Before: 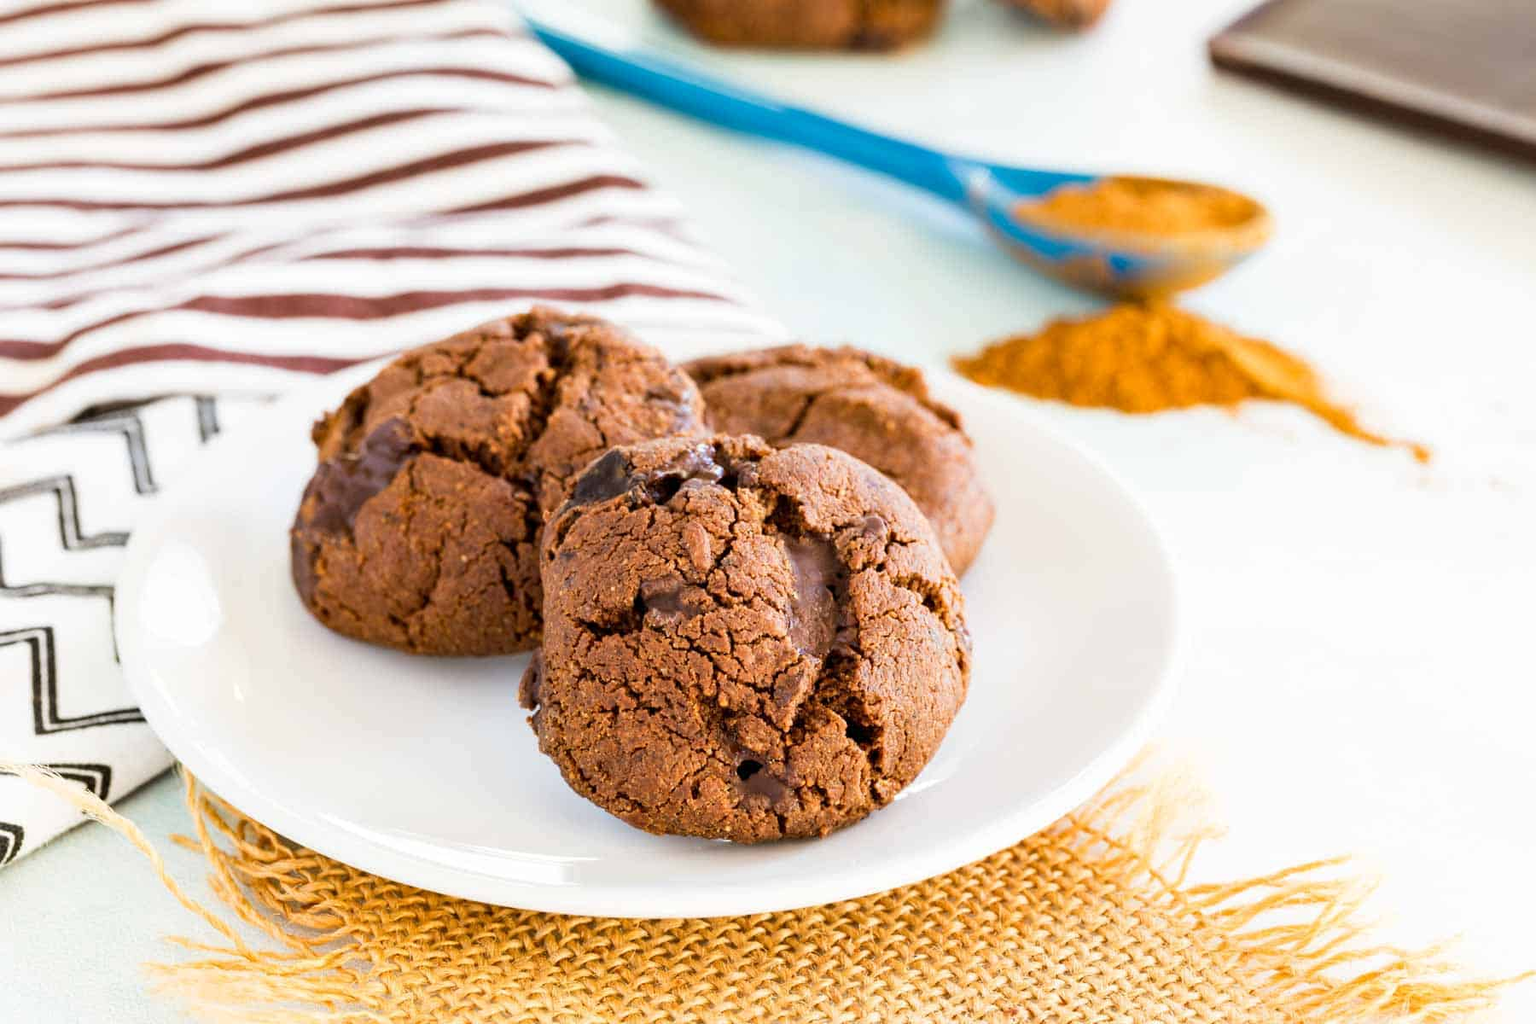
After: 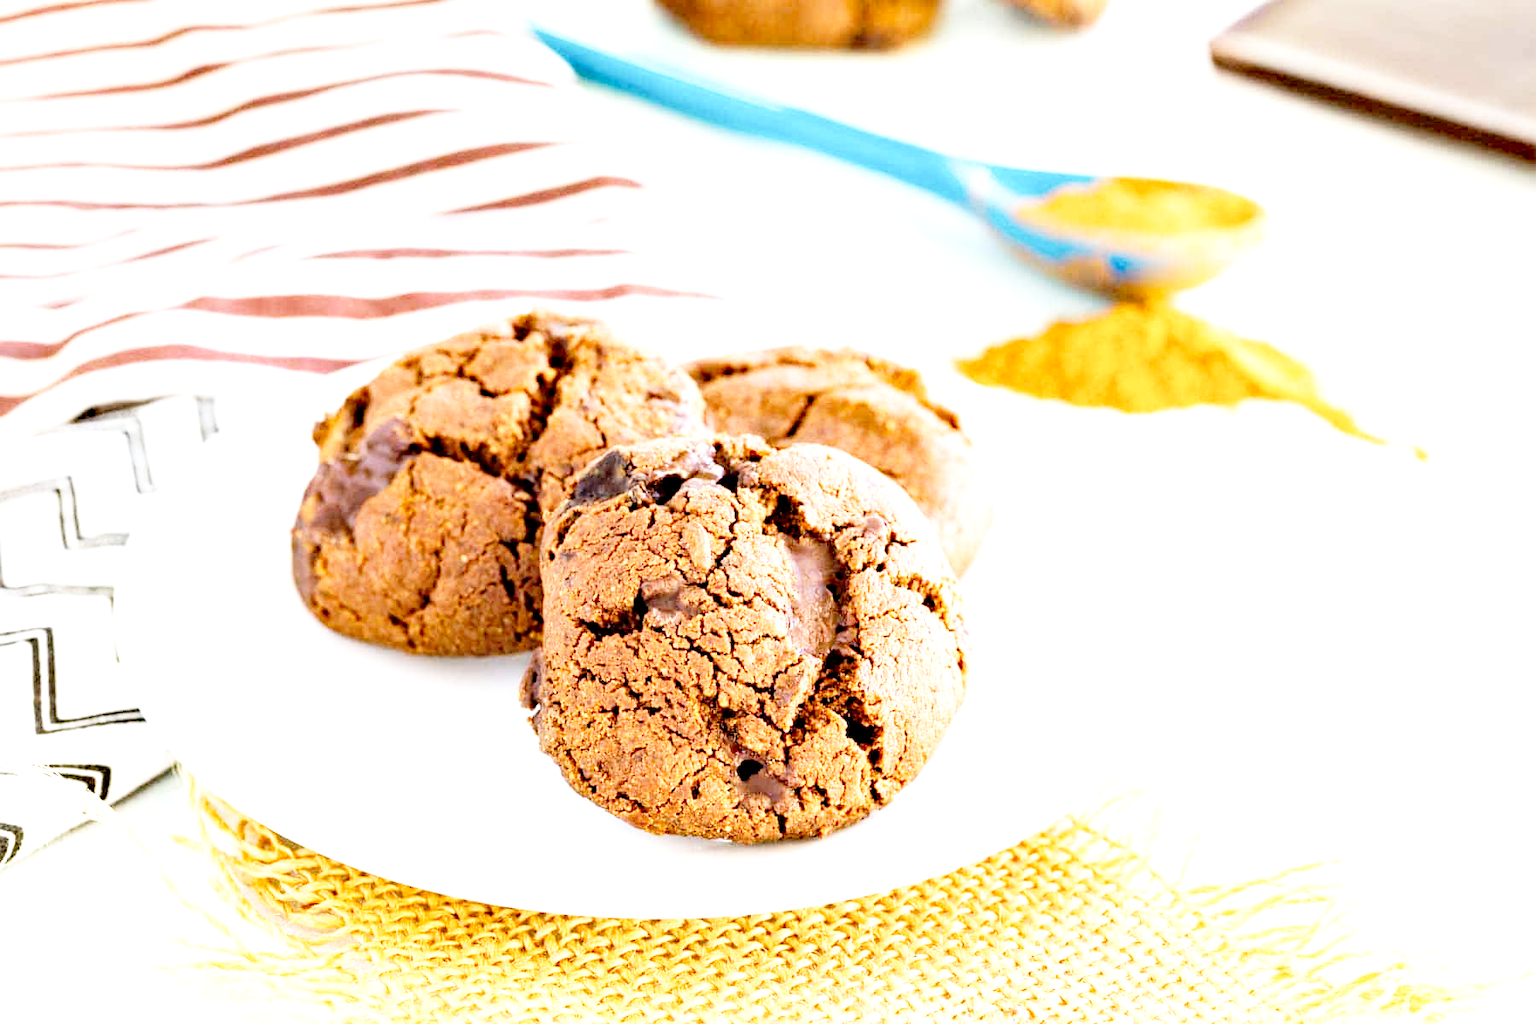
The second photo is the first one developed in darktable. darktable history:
tone equalizer: -8 EV -0.391 EV, -7 EV -0.404 EV, -6 EV -0.299 EV, -5 EV -0.236 EV, -3 EV 0.238 EV, -2 EV 0.318 EV, -1 EV 0.402 EV, +0 EV 0.41 EV, mask exposure compensation -0.497 EV
base curve: curves: ch0 [(0, 0) (0.028, 0.03) (0.121, 0.232) (0.46, 0.748) (0.859, 0.968) (1, 1)], fusion 1, preserve colors none
contrast brightness saturation: saturation -0.025
